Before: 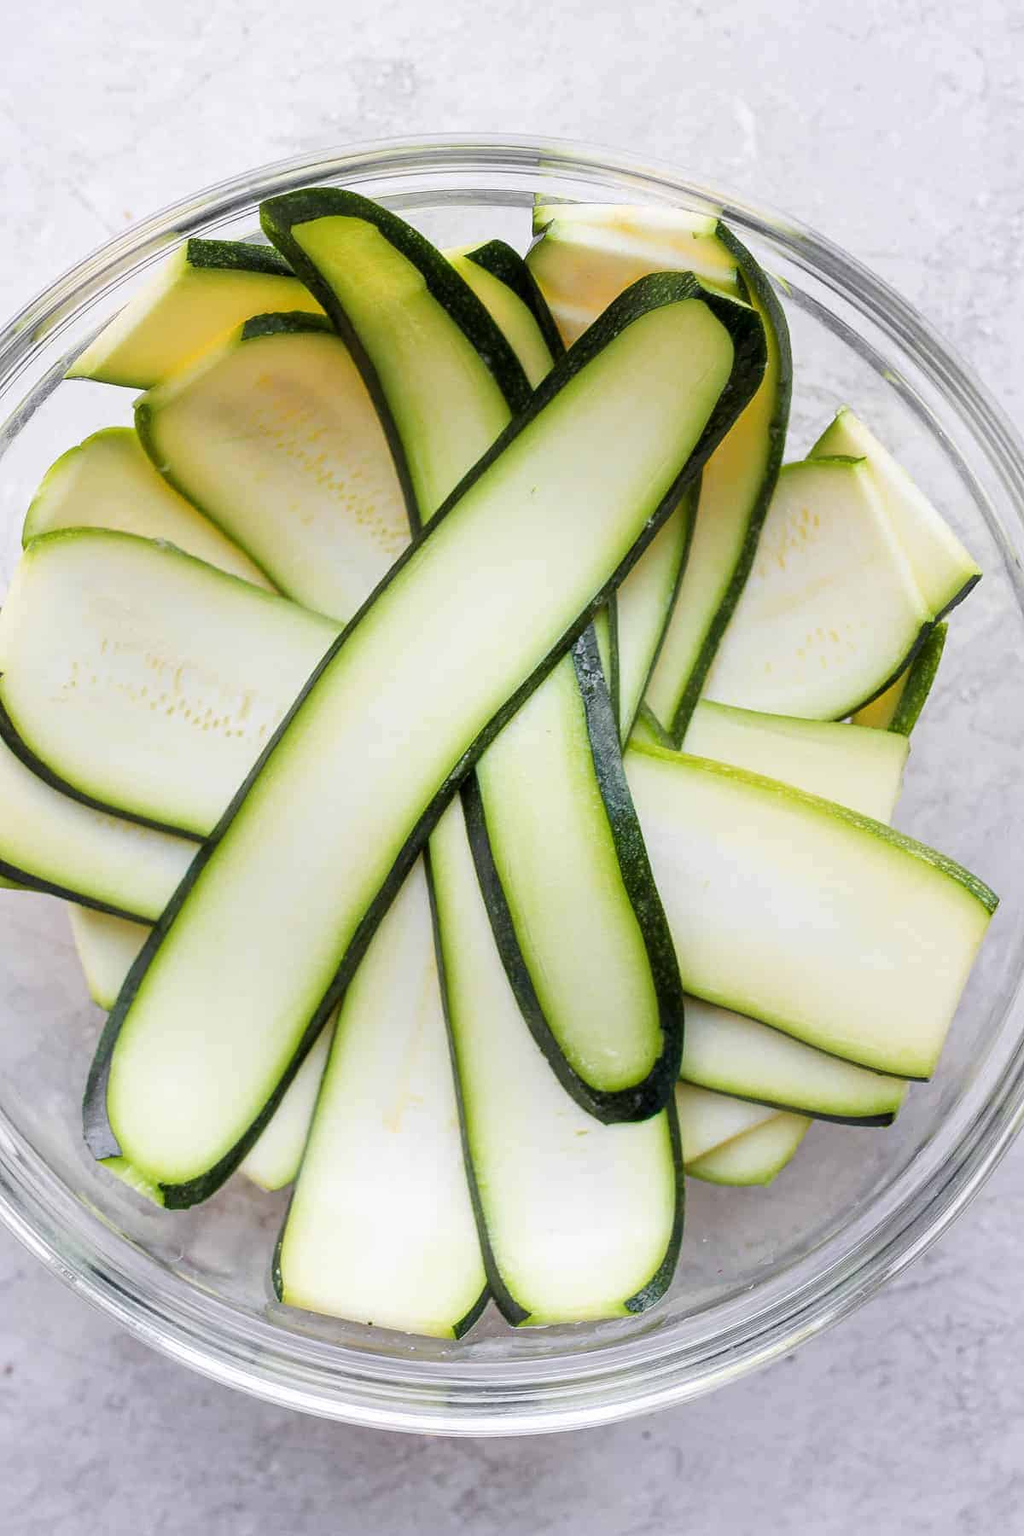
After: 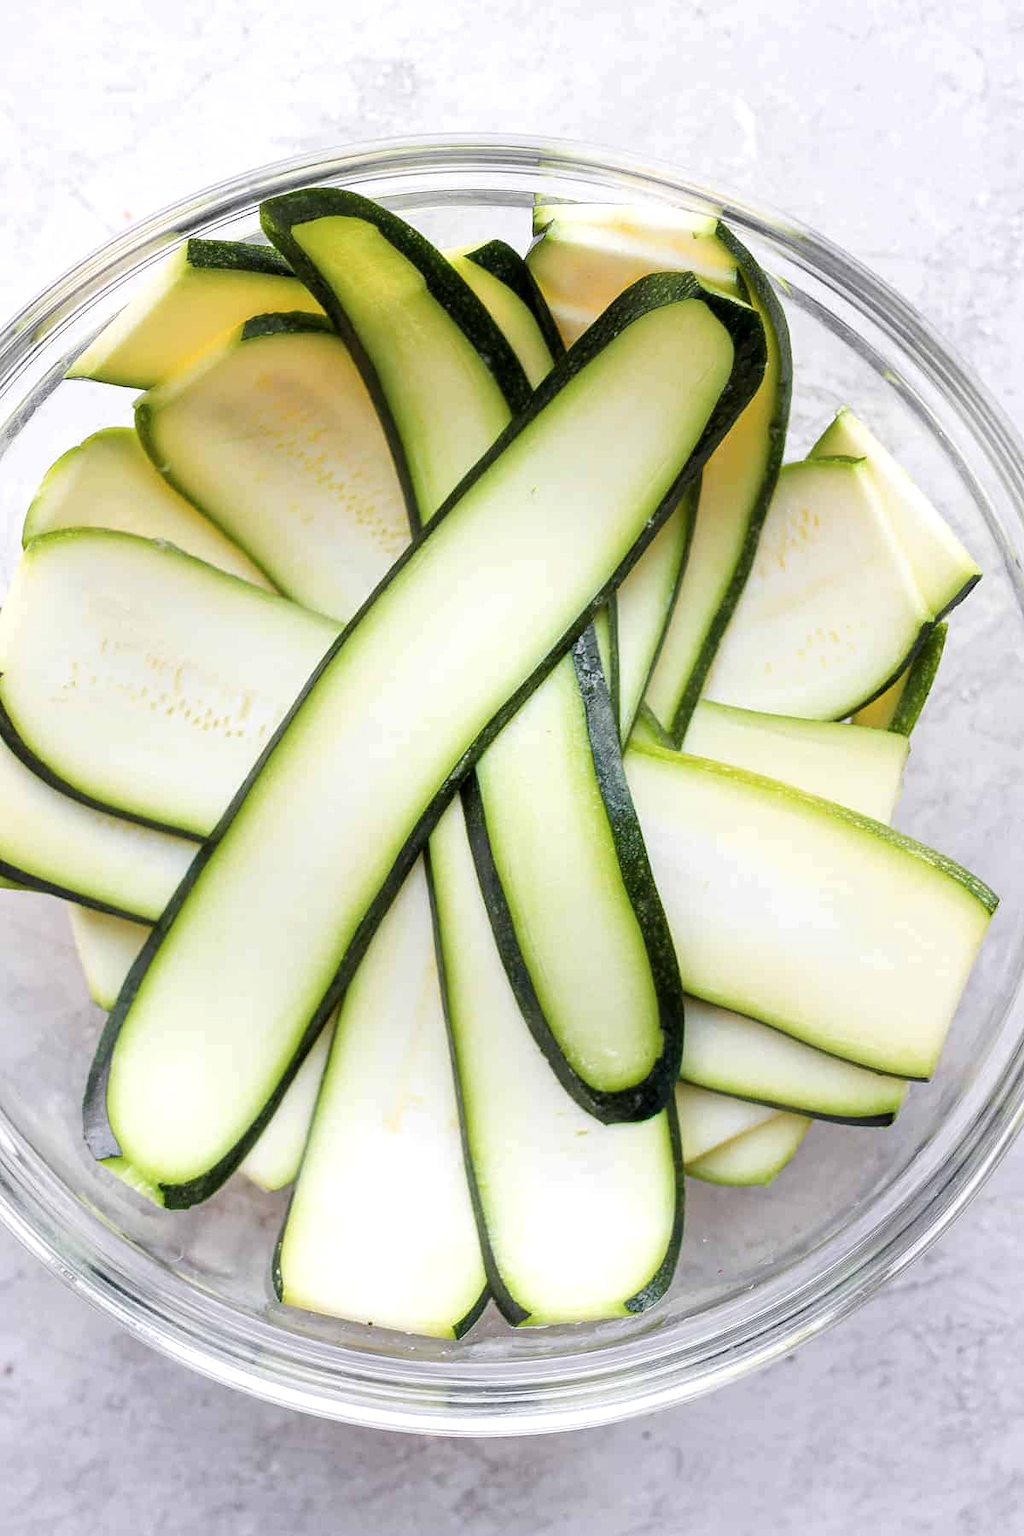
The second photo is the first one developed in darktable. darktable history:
shadows and highlights: radius 111.9, shadows 51.25, white point adjustment 9.11, highlights -2.37, soften with gaussian
exposure: black level correction 0.001, exposure -0.124 EV, compensate highlight preservation false
